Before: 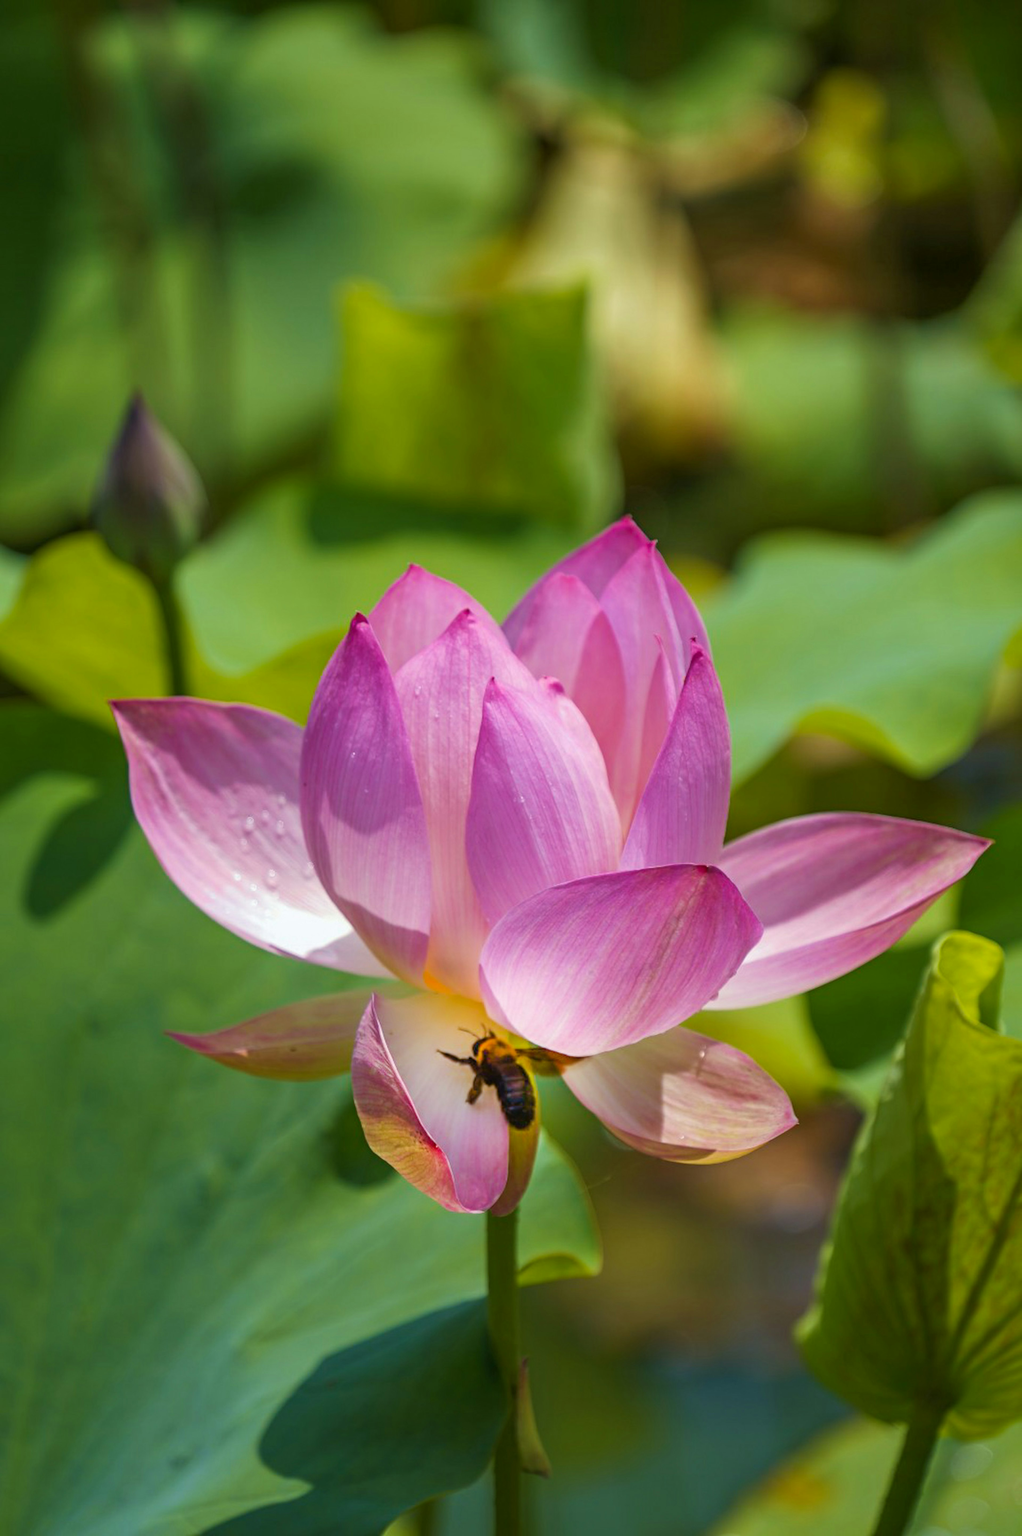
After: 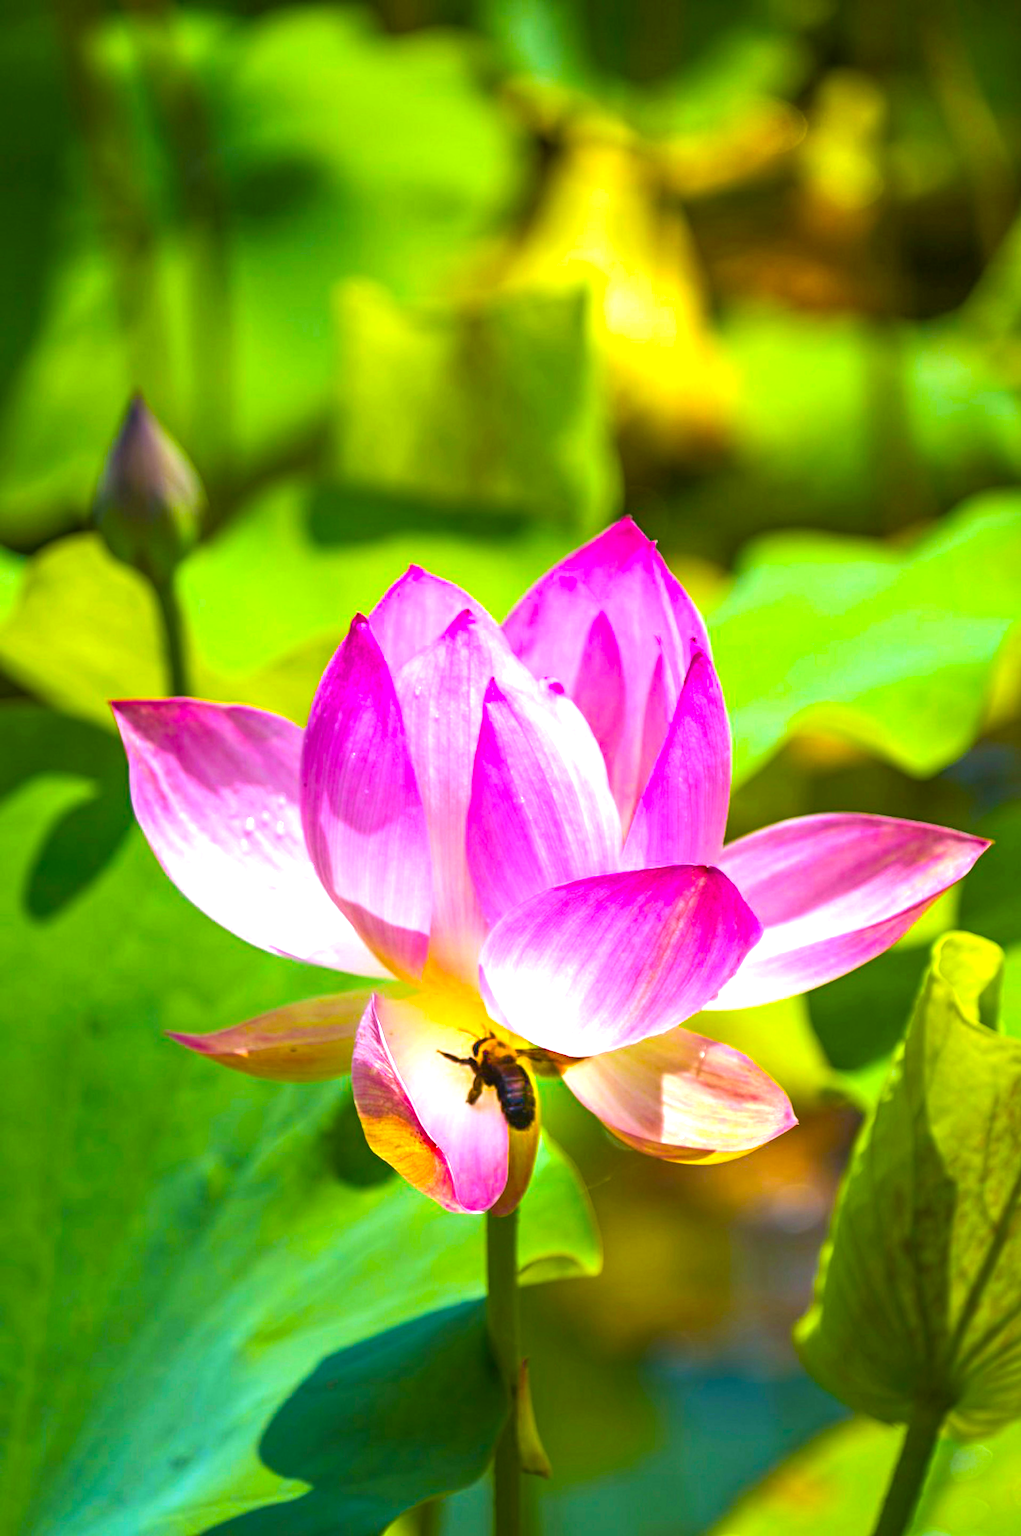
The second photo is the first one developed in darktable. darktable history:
color balance rgb: linear chroma grading › shadows -10%, linear chroma grading › global chroma 20%, perceptual saturation grading › global saturation 15%, perceptual brilliance grading › global brilliance 30%, perceptual brilliance grading › highlights 12%, perceptual brilliance grading › mid-tones 24%, global vibrance 20%
exposure: compensate highlight preservation false
